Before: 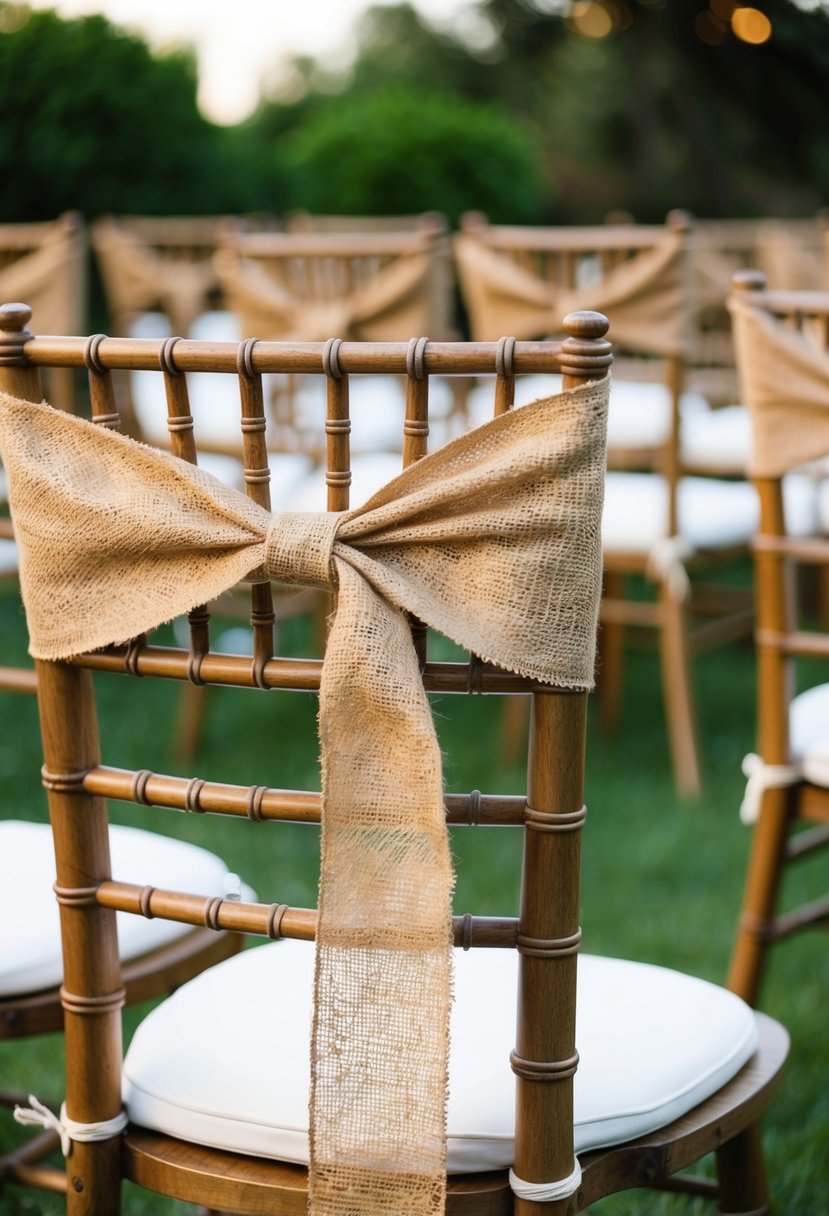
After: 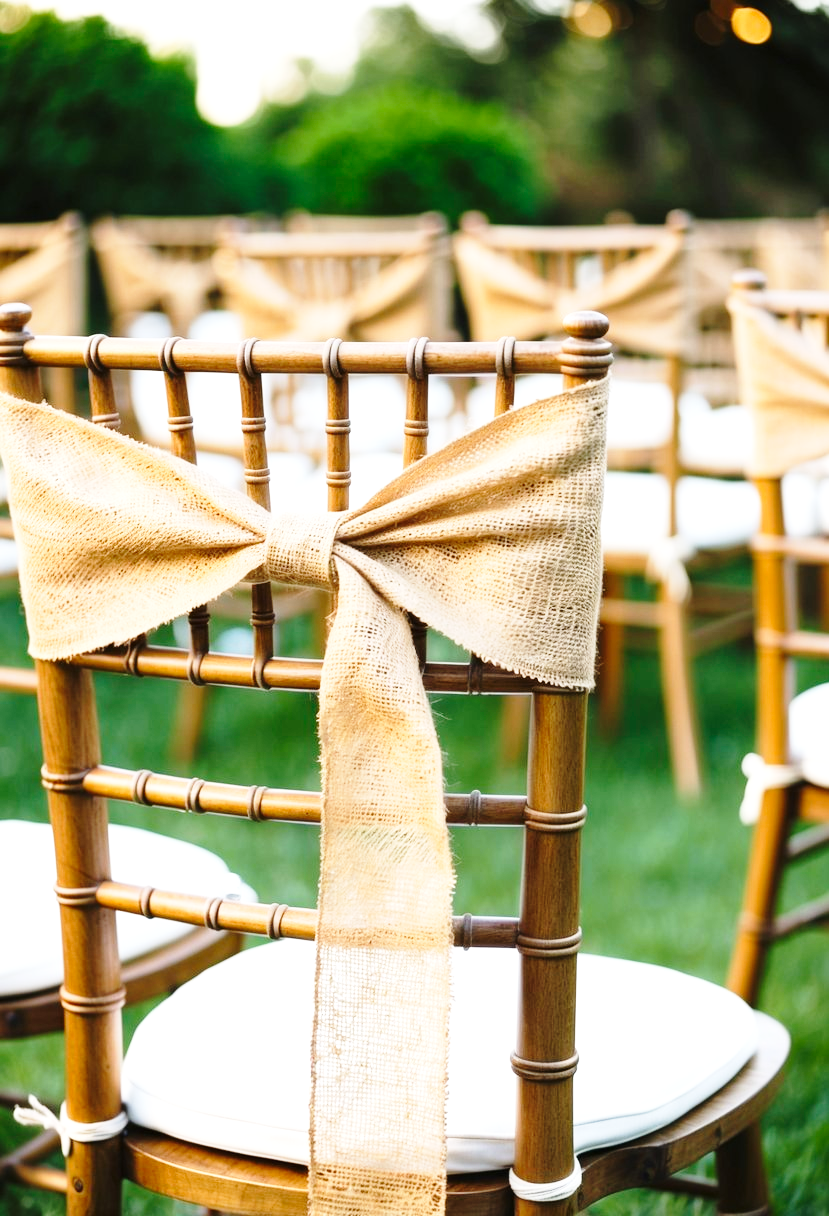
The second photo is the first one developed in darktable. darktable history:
exposure: black level correction 0, exposure 0.5 EV, compensate exposure bias true, compensate highlight preservation false
base curve: curves: ch0 [(0, 0) (0.028, 0.03) (0.121, 0.232) (0.46, 0.748) (0.859, 0.968) (1, 1)], preserve colors none
